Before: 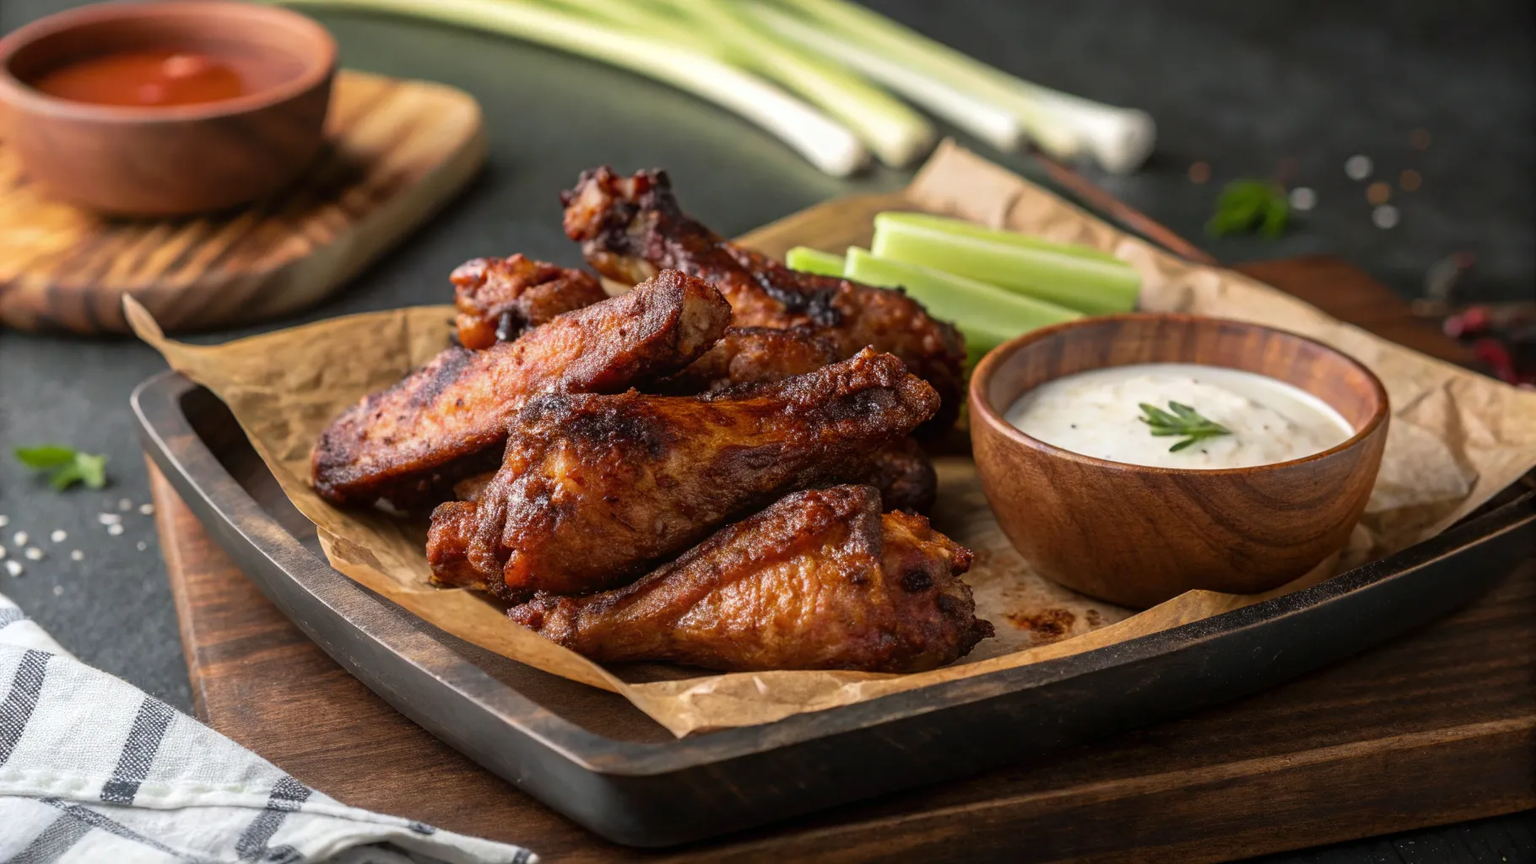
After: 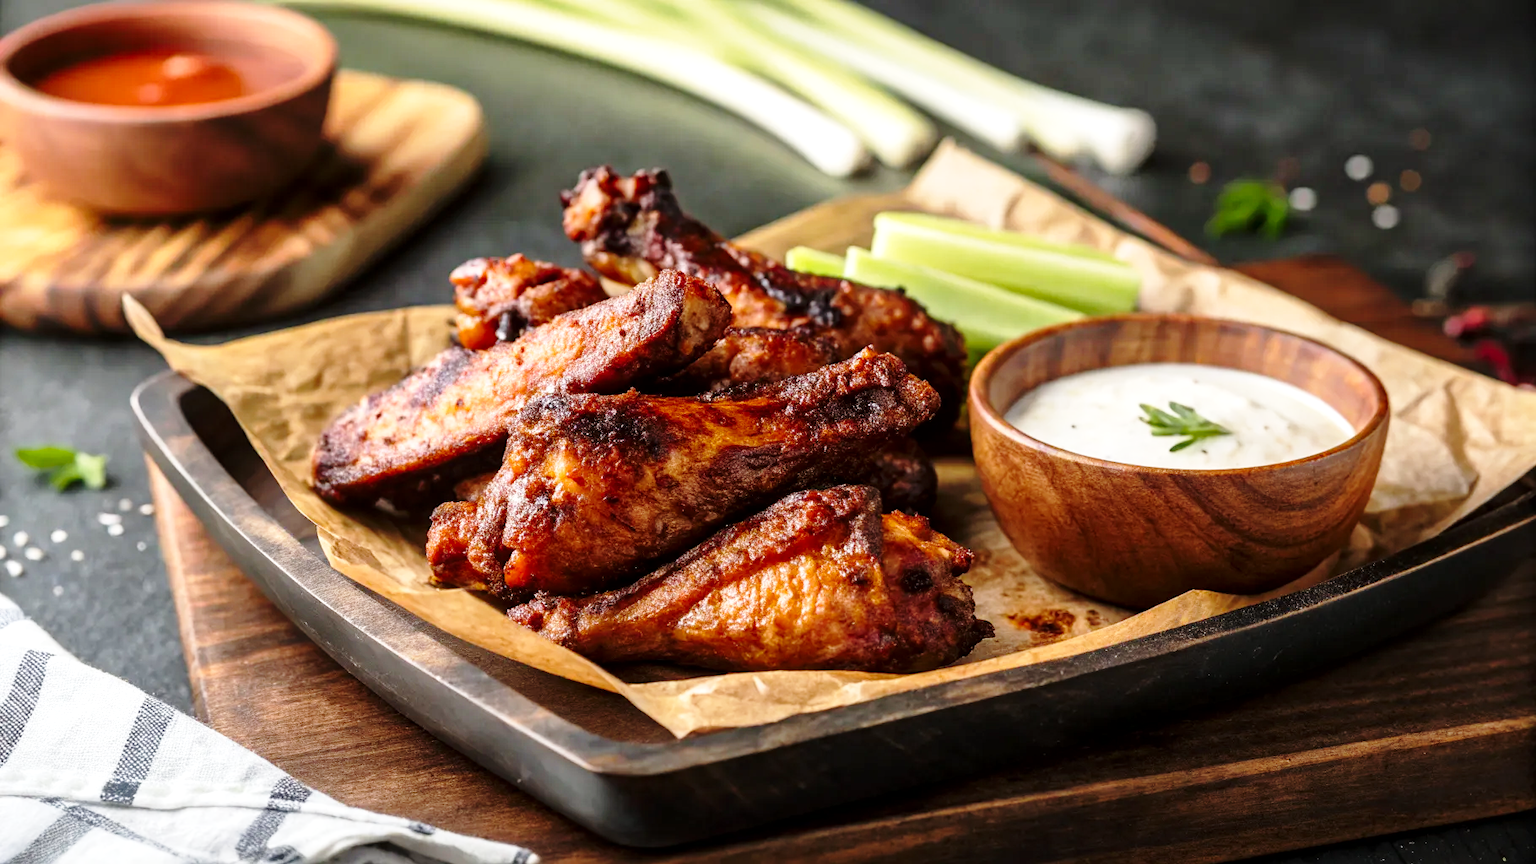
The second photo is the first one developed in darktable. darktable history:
base curve: curves: ch0 [(0, 0) (0.028, 0.03) (0.121, 0.232) (0.46, 0.748) (0.859, 0.968) (1, 1)], preserve colors none
local contrast: mode bilateral grid, contrast 20, coarseness 50, detail 132%, midtone range 0.2
